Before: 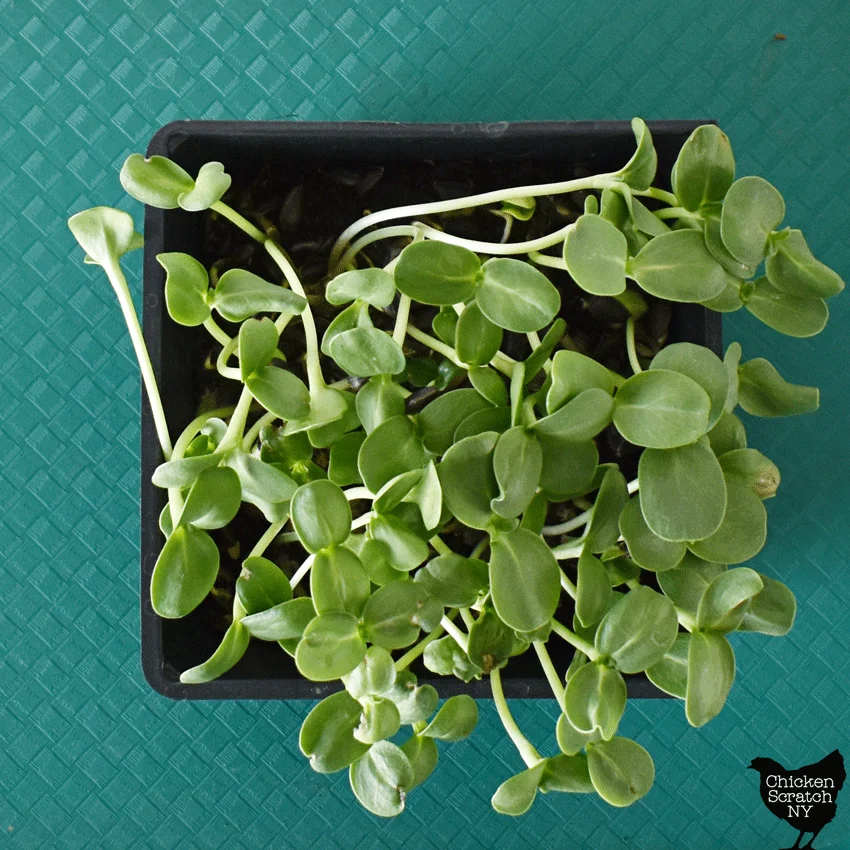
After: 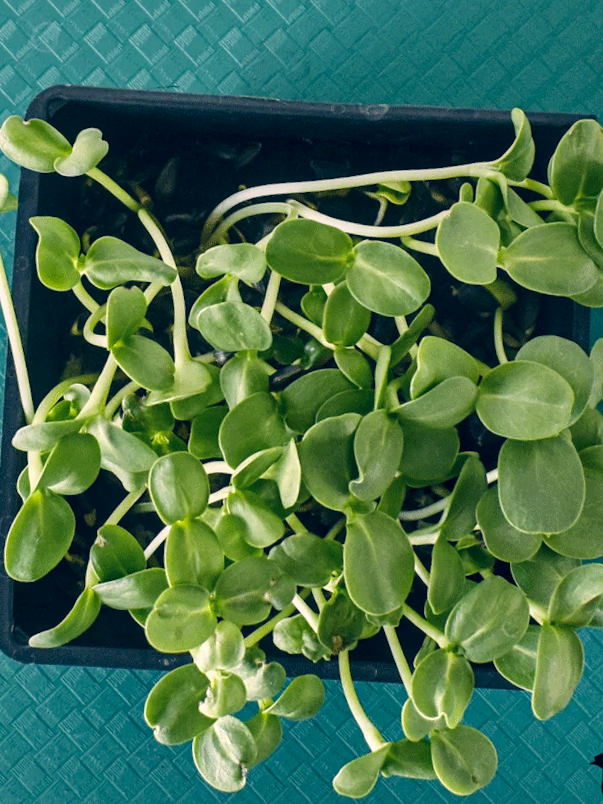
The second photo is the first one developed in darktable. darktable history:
color correction: highlights a* 10.32, highlights b* 14.66, shadows a* -9.59, shadows b* -15.02
shadows and highlights: shadows color adjustment 97.66%, soften with gaussian
white balance: red 0.925, blue 1.046
local contrast: on, module defaults
crop and rotate: angle -3.27°, left 14.277%, top 0.028%, right 10.766%, bottom 0.028%
